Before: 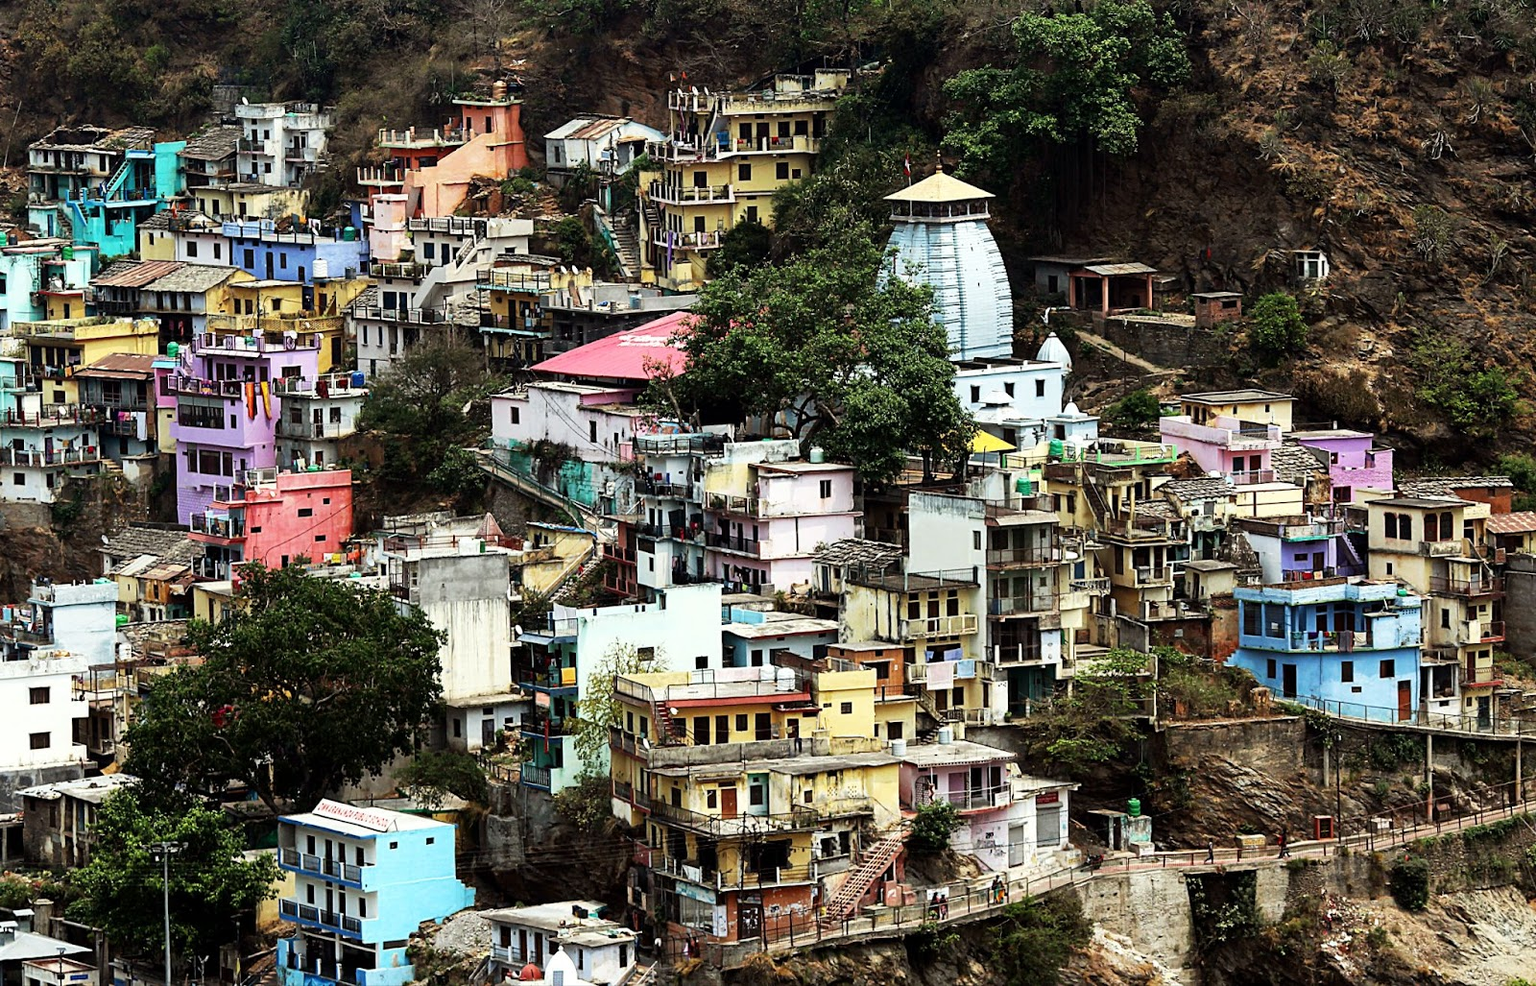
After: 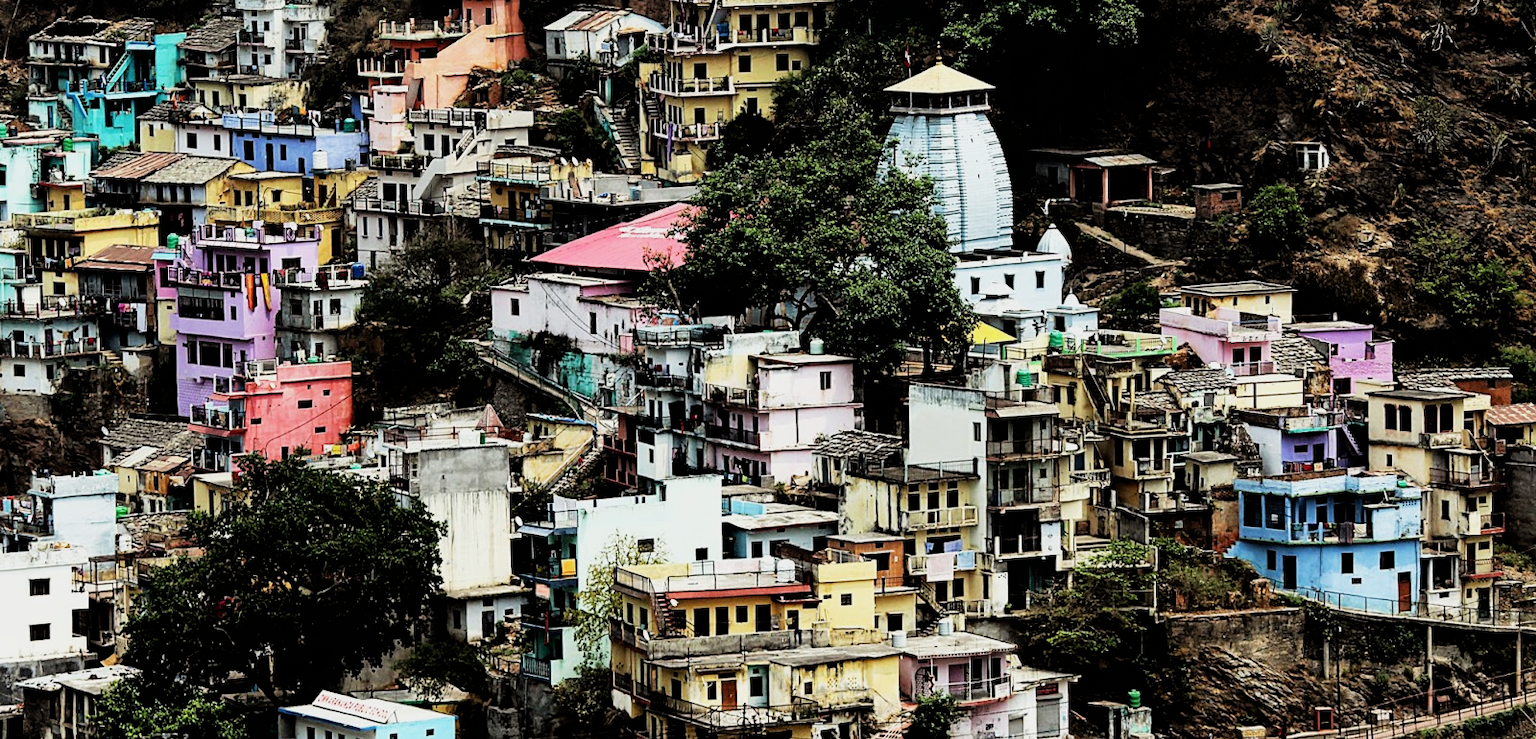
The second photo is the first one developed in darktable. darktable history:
filmic rgb: black relative exposure -5 EV, white relative exposure 3.2 EV, hardness 3.42, contrast 1.2, highlights saturation mix -30%
crop: top 11.038%, bottom 13.962%
color balance: mode lift, gamma, gain (sRGB), lift [0.97, 1, 1, 1], gamma [1.03, 1, 1, 1]
